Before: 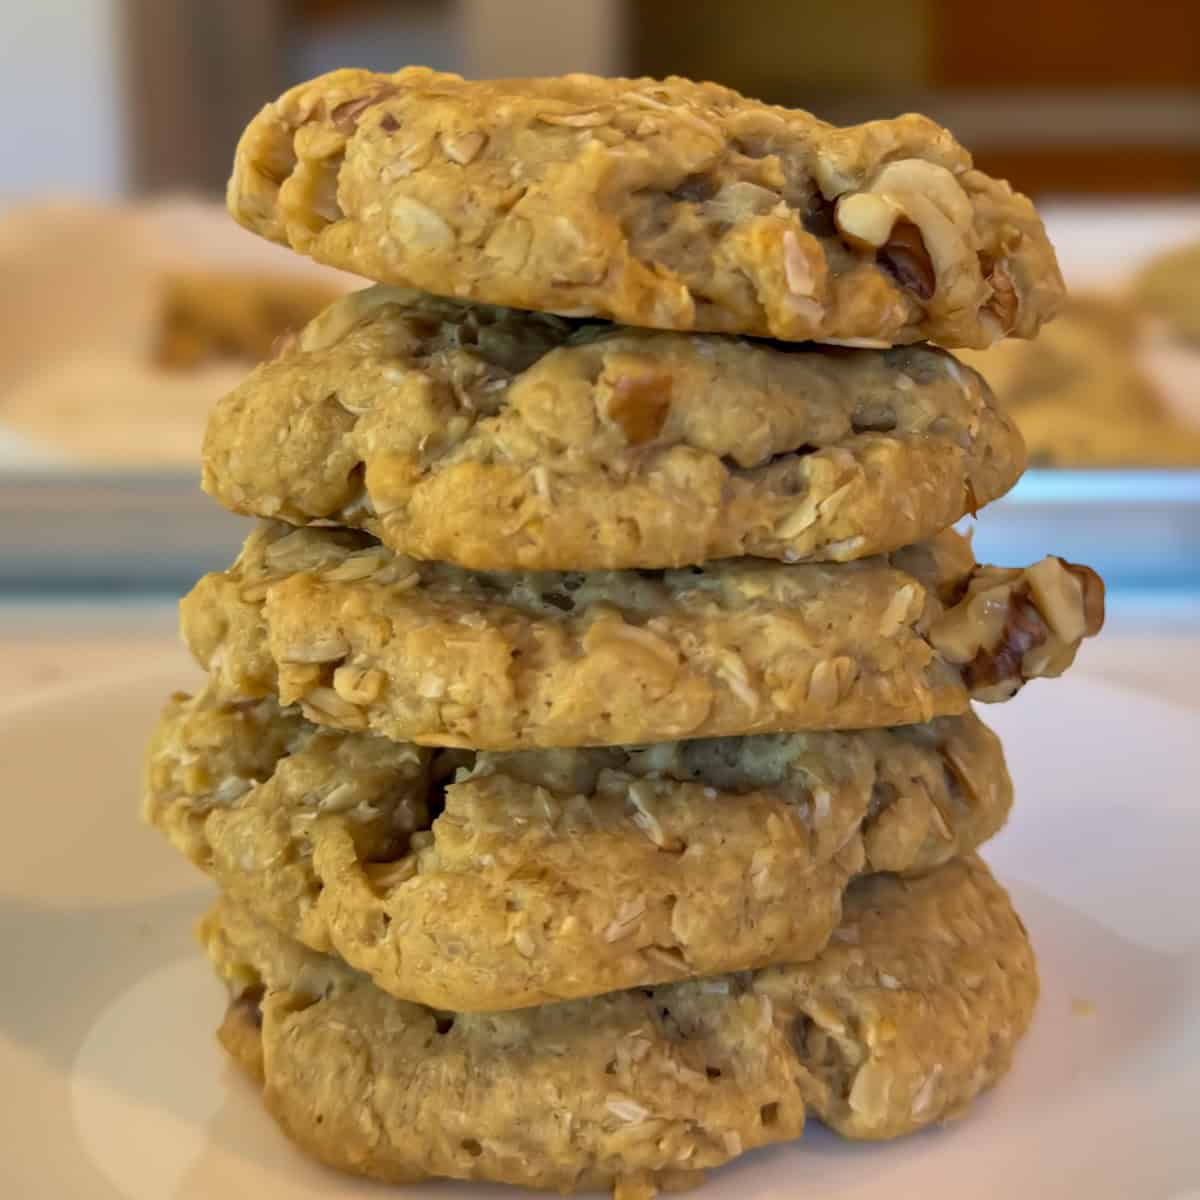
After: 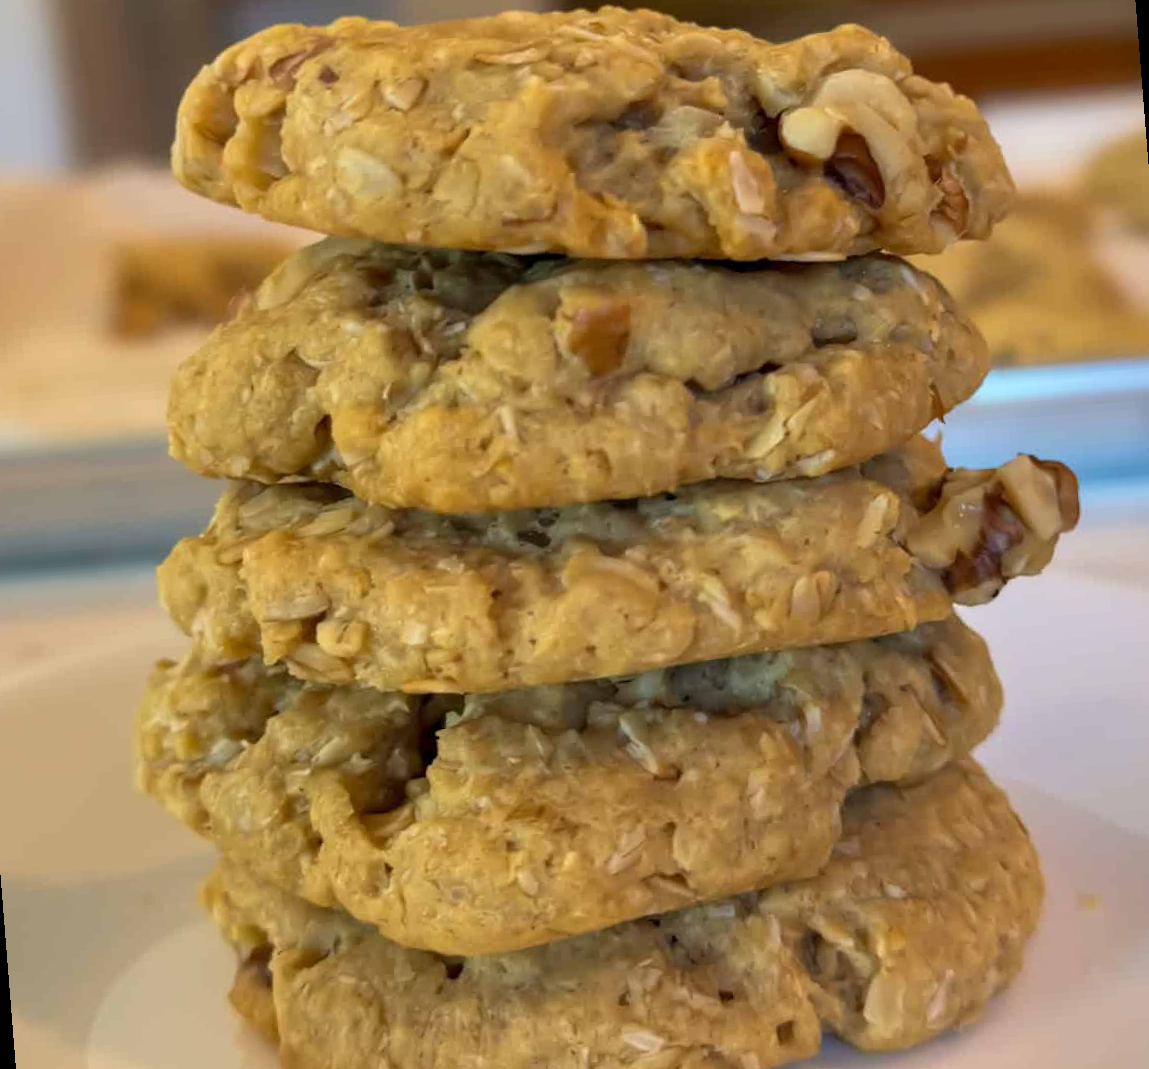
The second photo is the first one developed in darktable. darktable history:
rotate and perspective: rotation -4.57°, crop left 0.054, crop right 0.944, crop top 0.087, crop bottom 0.914
bloom: size 5%, threshold 95%, strength 15%
